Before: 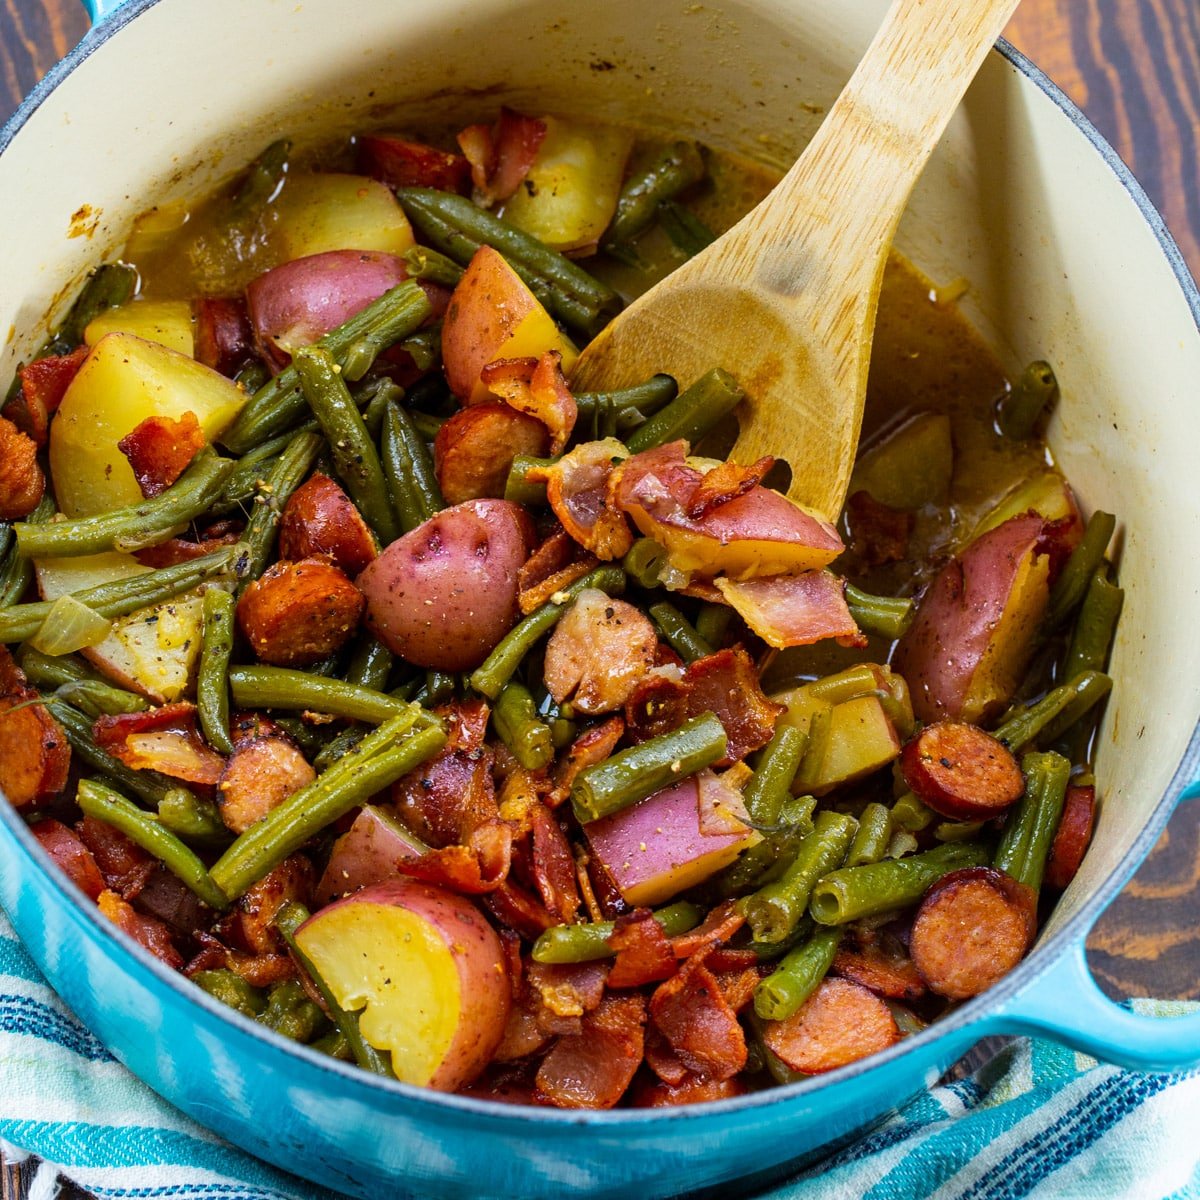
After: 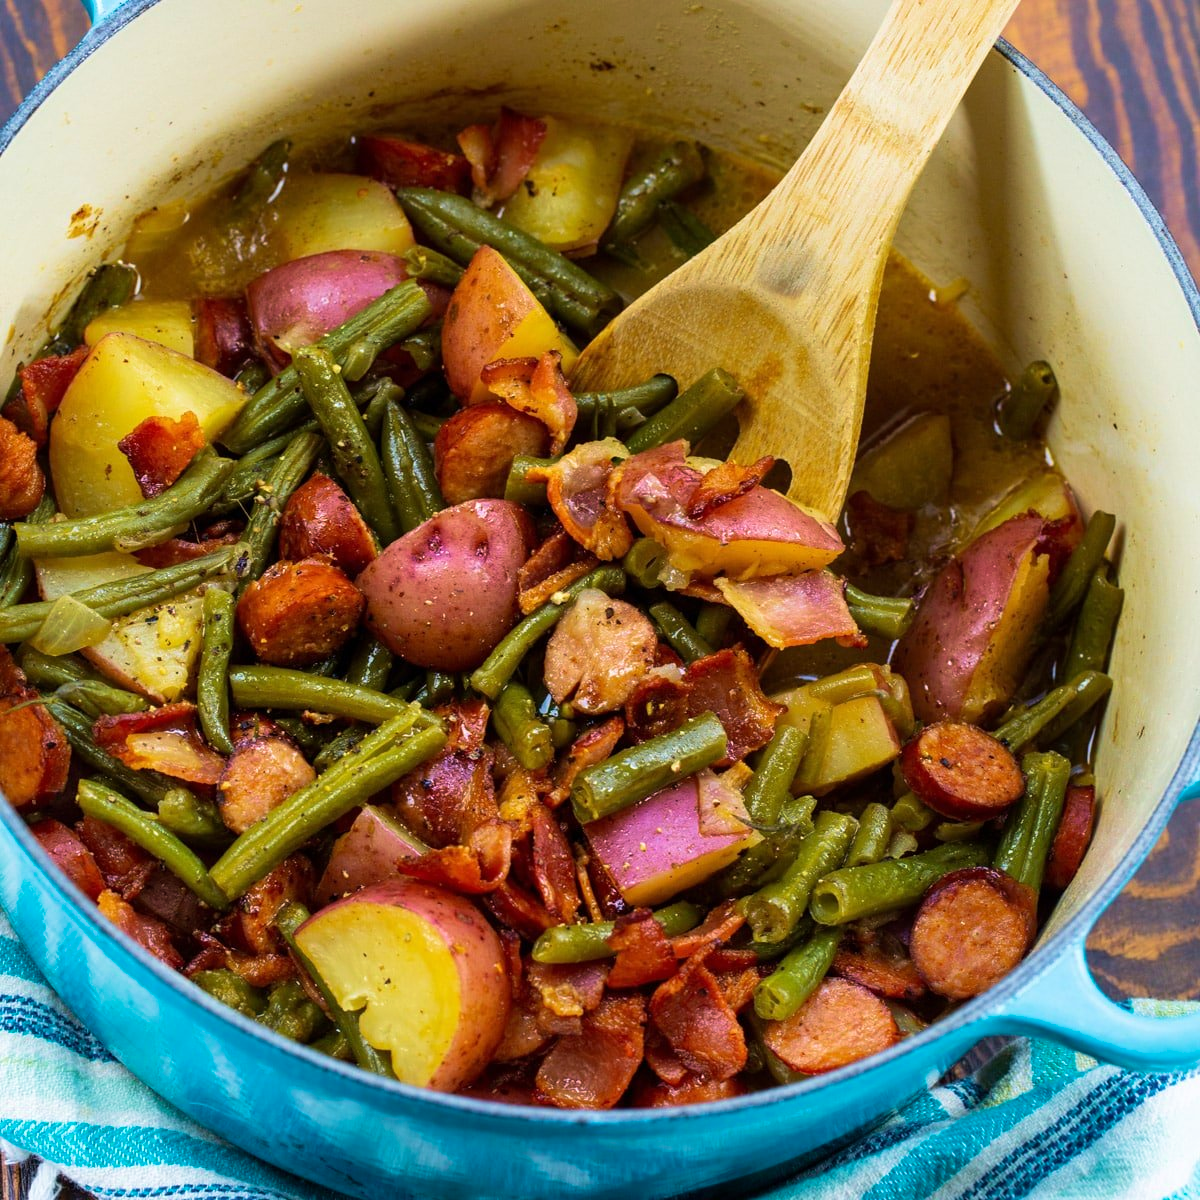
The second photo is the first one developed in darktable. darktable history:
velvia: strength 40.39%
